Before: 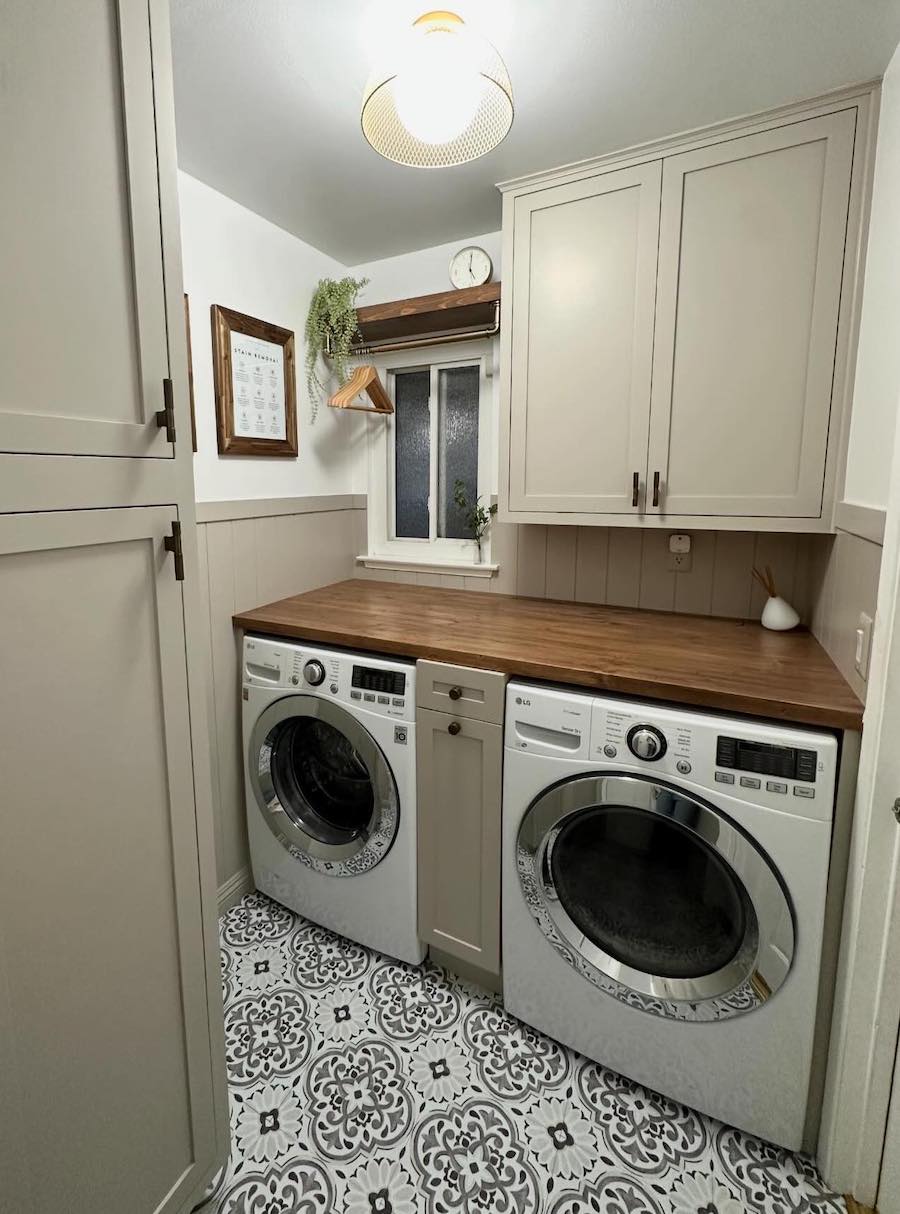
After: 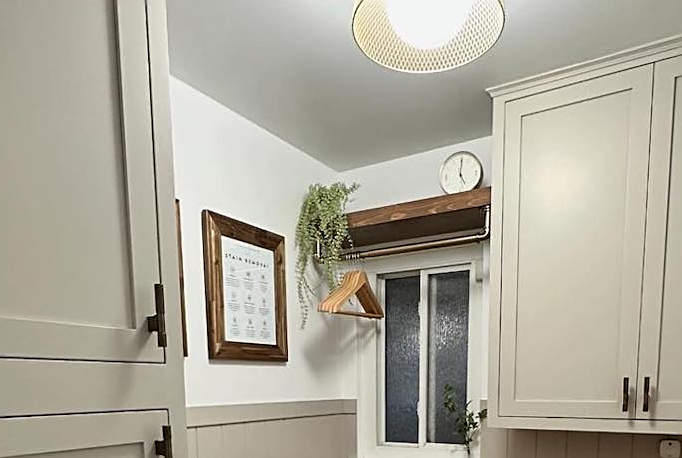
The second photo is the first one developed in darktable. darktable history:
rotate and perspective: rotation 0.192°, lens shift (horizontal) -0.015, crop left 0.005, crop right 0.996, crop top 0.006, crop bottom 0.99
crop: left 0.579%, top 7.627%, right 23.167%, bottom 54.275%
sharpen: on, module defaults
